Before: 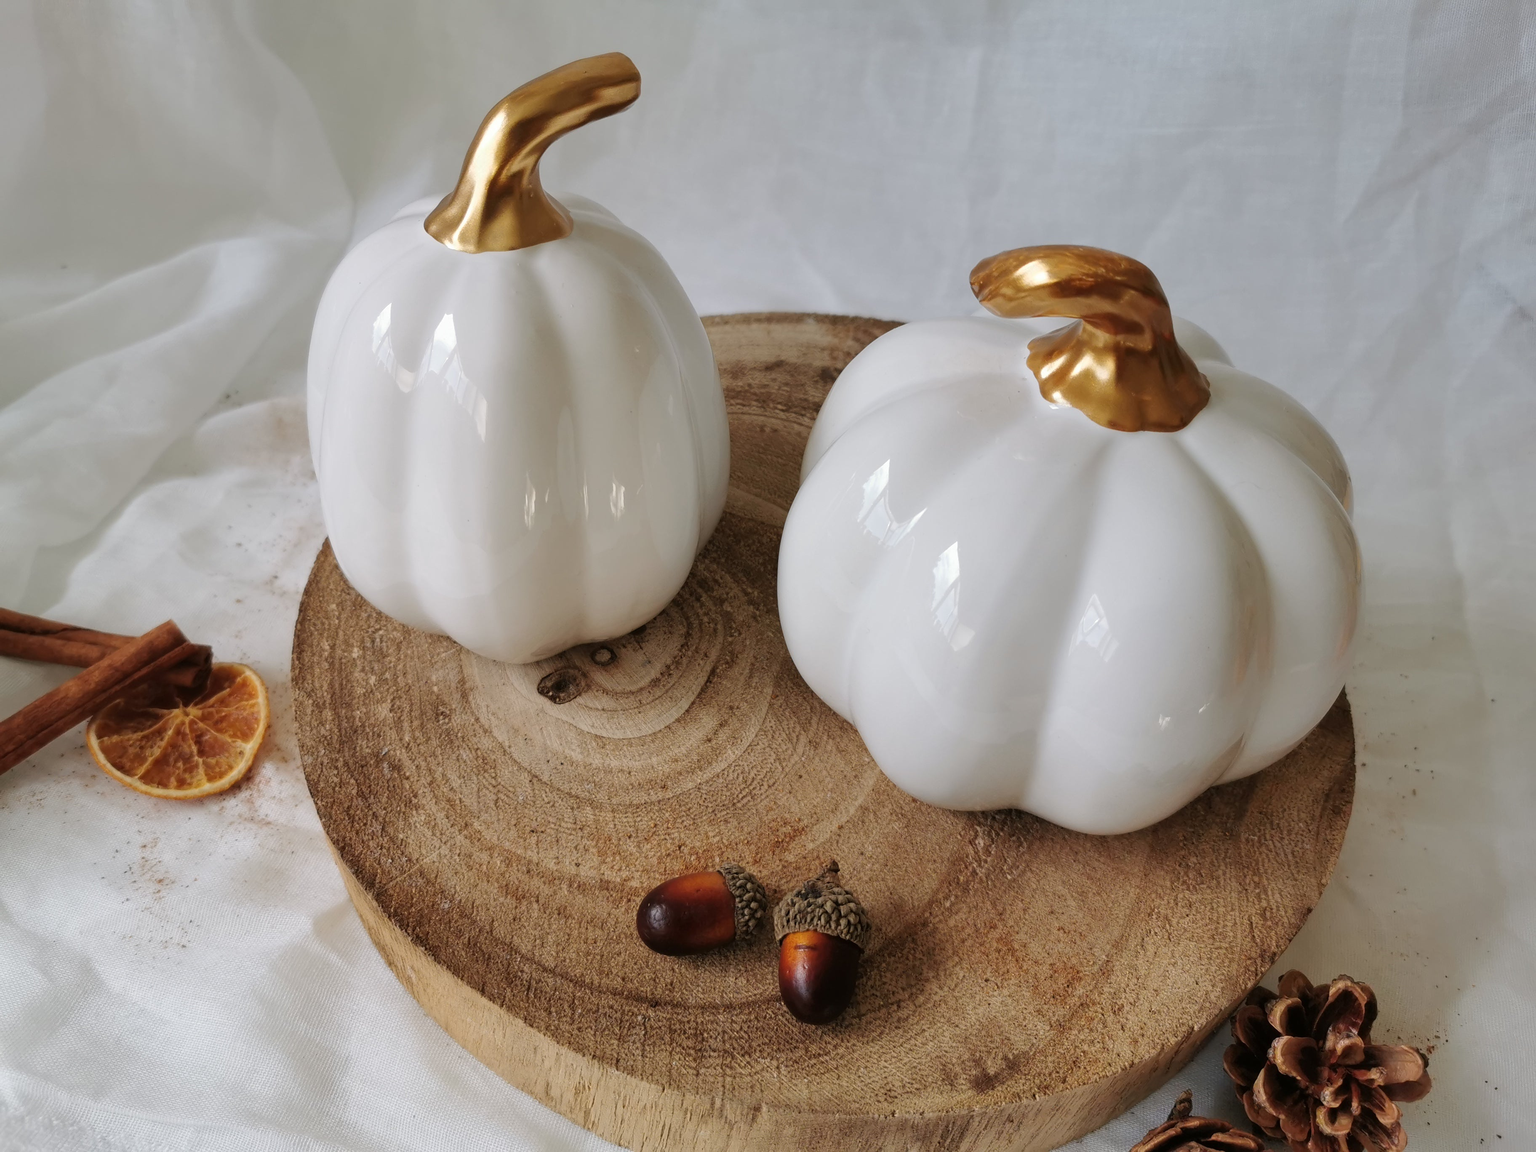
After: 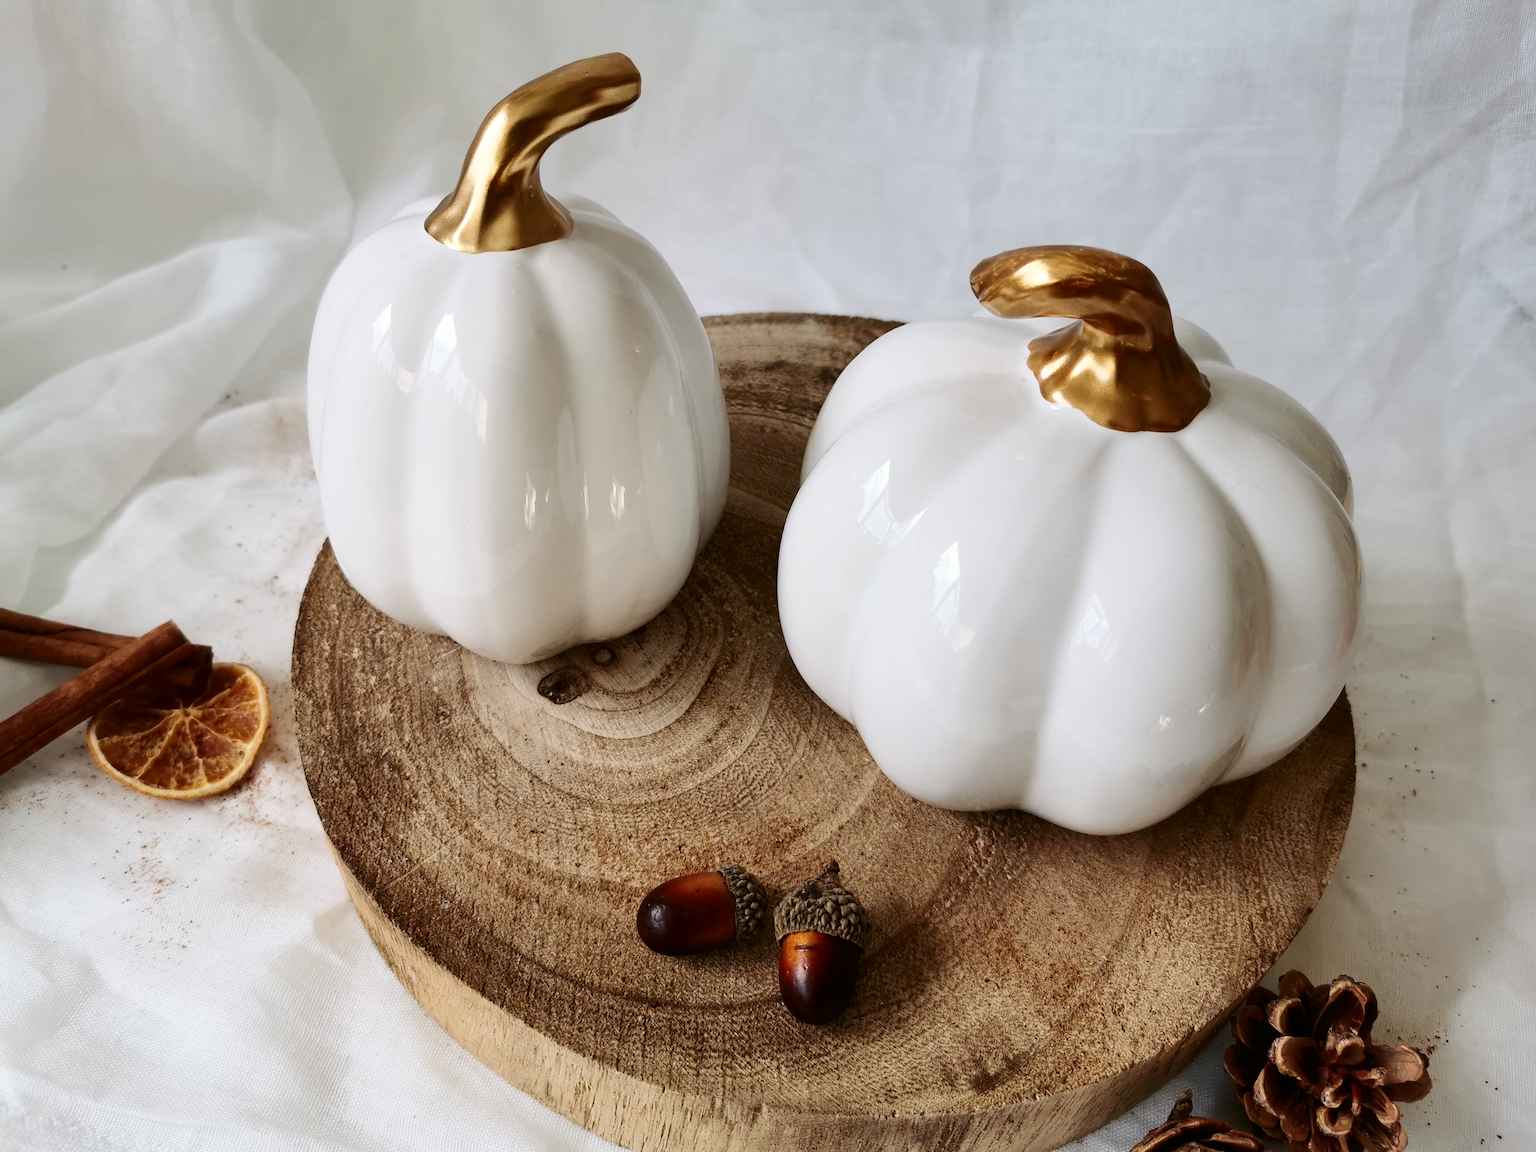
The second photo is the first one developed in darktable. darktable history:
contrast brightness saturation: contrast 0.29
